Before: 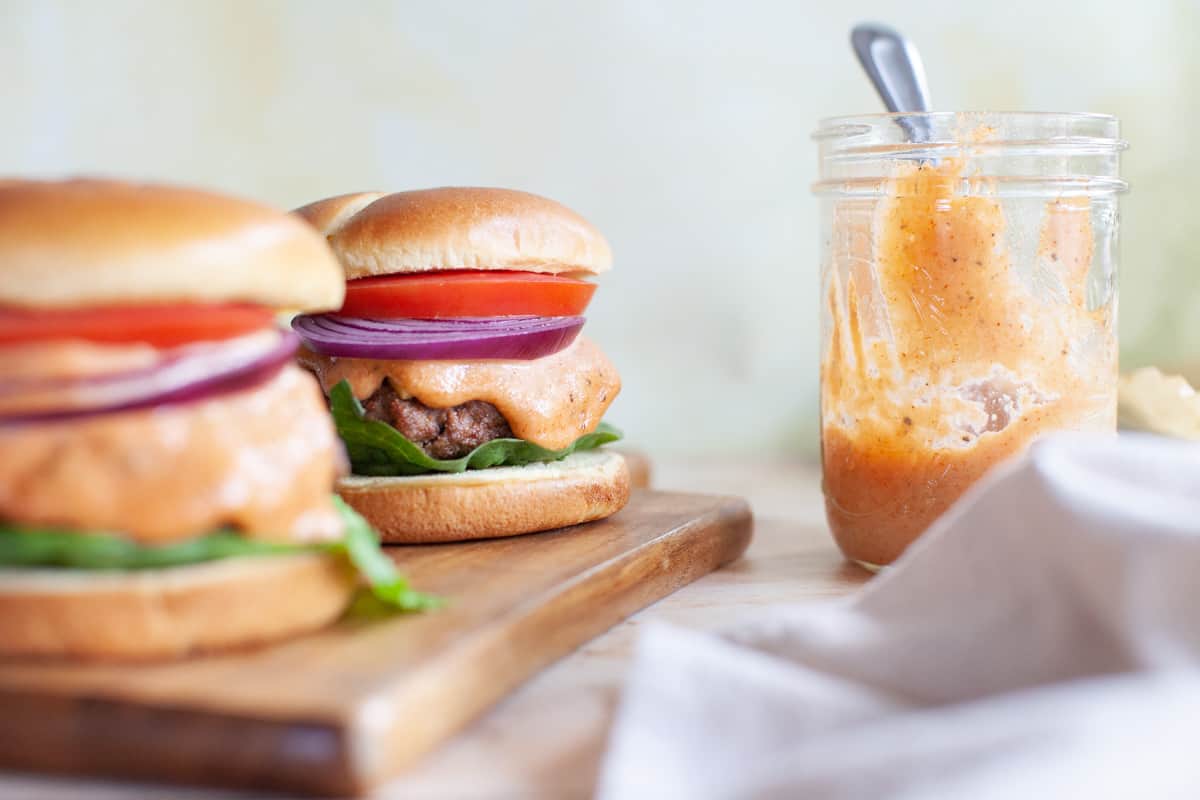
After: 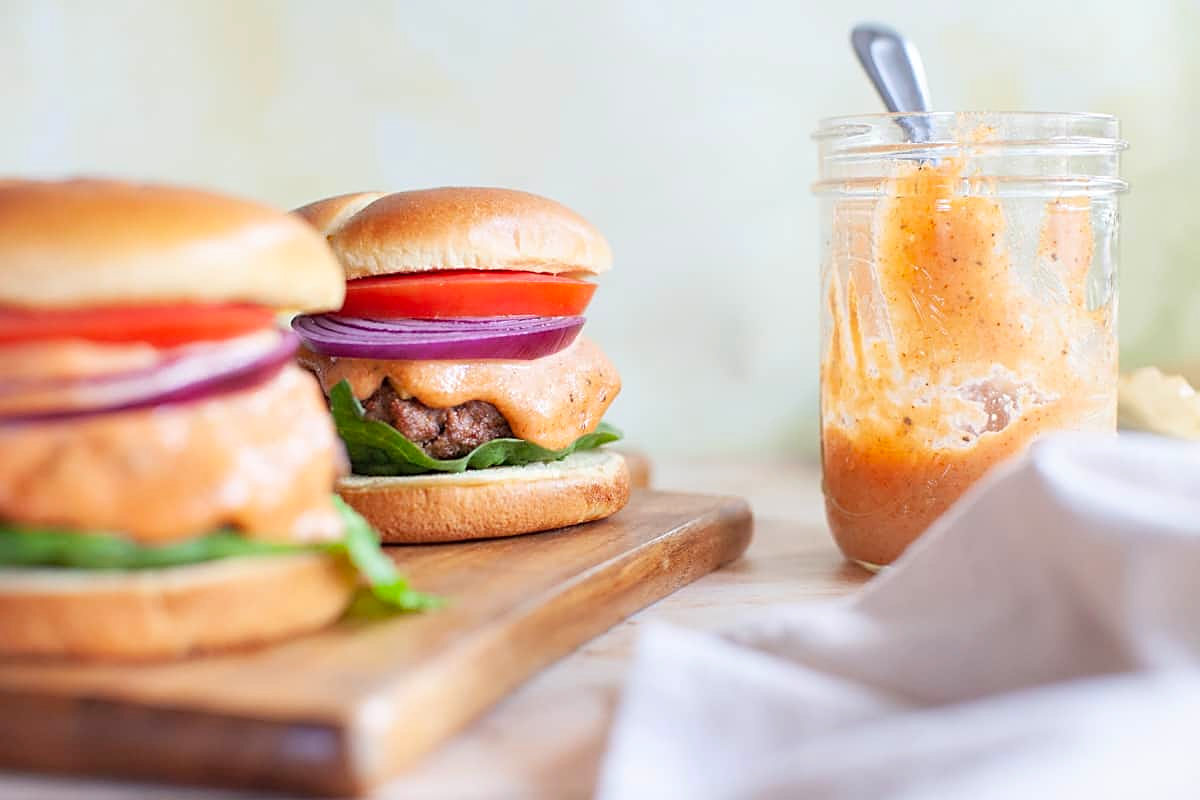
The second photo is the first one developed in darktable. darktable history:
contrast brightness saturation: contrast 0.03, brightness 0.06, saturation 0.13
exposure: compensate highlight preservation false
sharpen: radius 1.967
